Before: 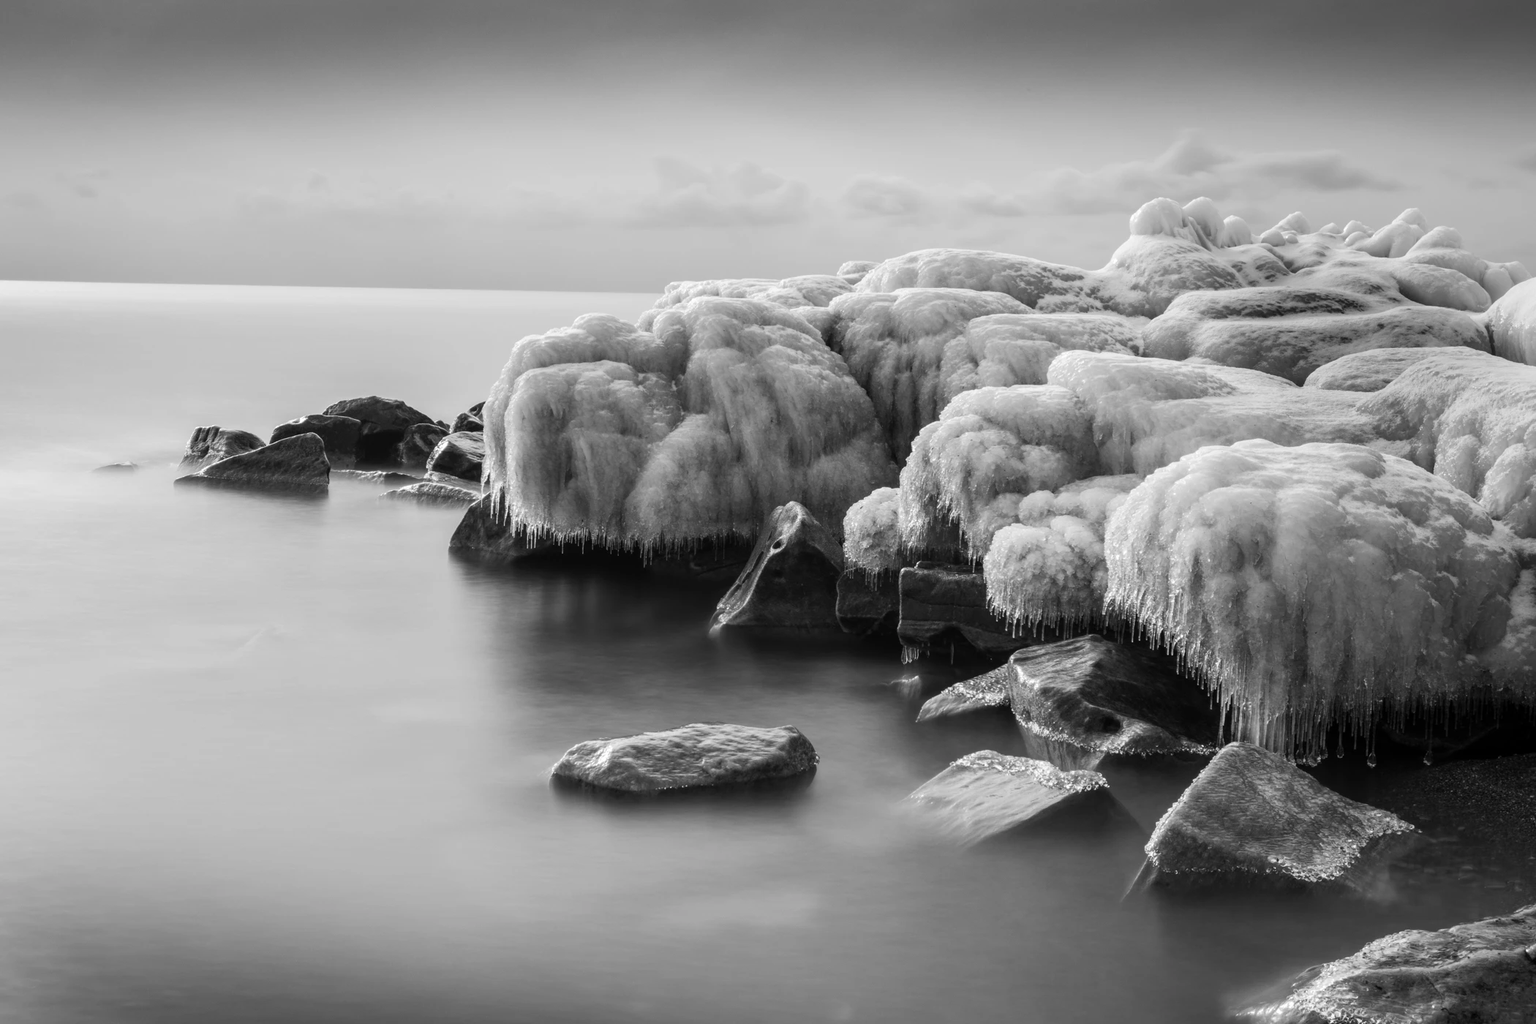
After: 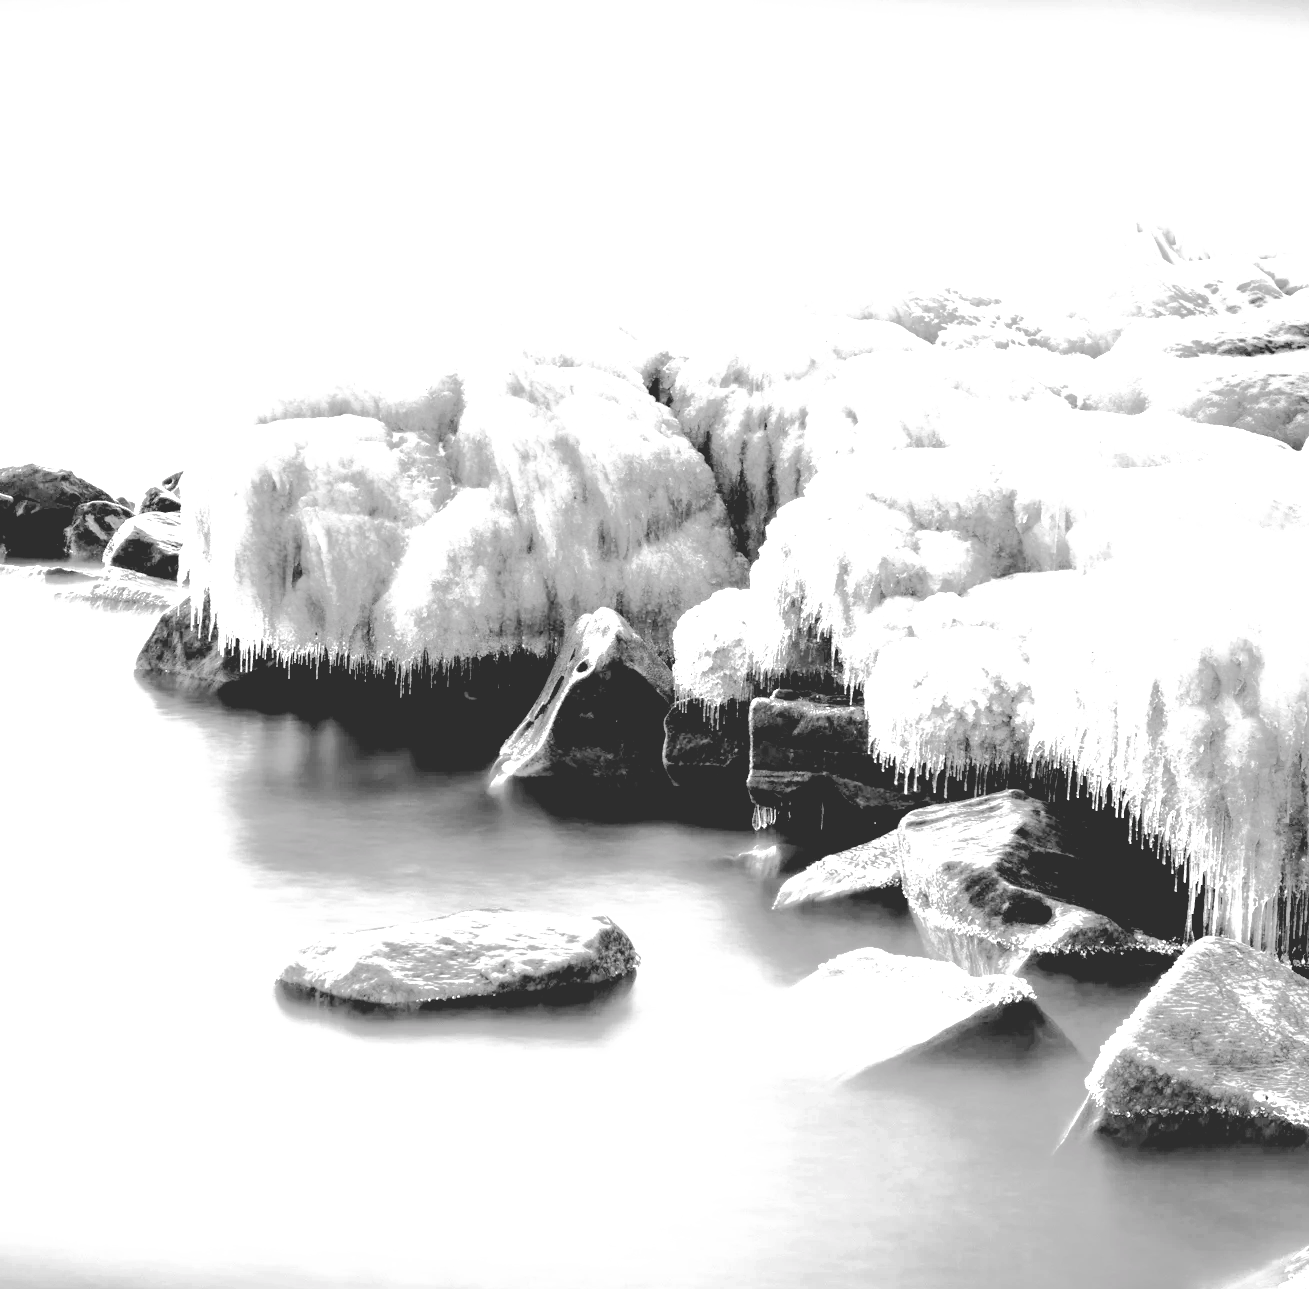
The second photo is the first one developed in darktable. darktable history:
crop and rotate: left 22.918%, top 5.629%, right 14.711%, bottom 2.247%
base curve: curves: ch0 [(0.065, 0.026) (0.236, 0.358) (0.53, 0.546) (0.777, 0.841) (0.924, 0.992)], preserve colors average RGB
exposure: exposure 2.04 EV, compensate highlight preservation false
